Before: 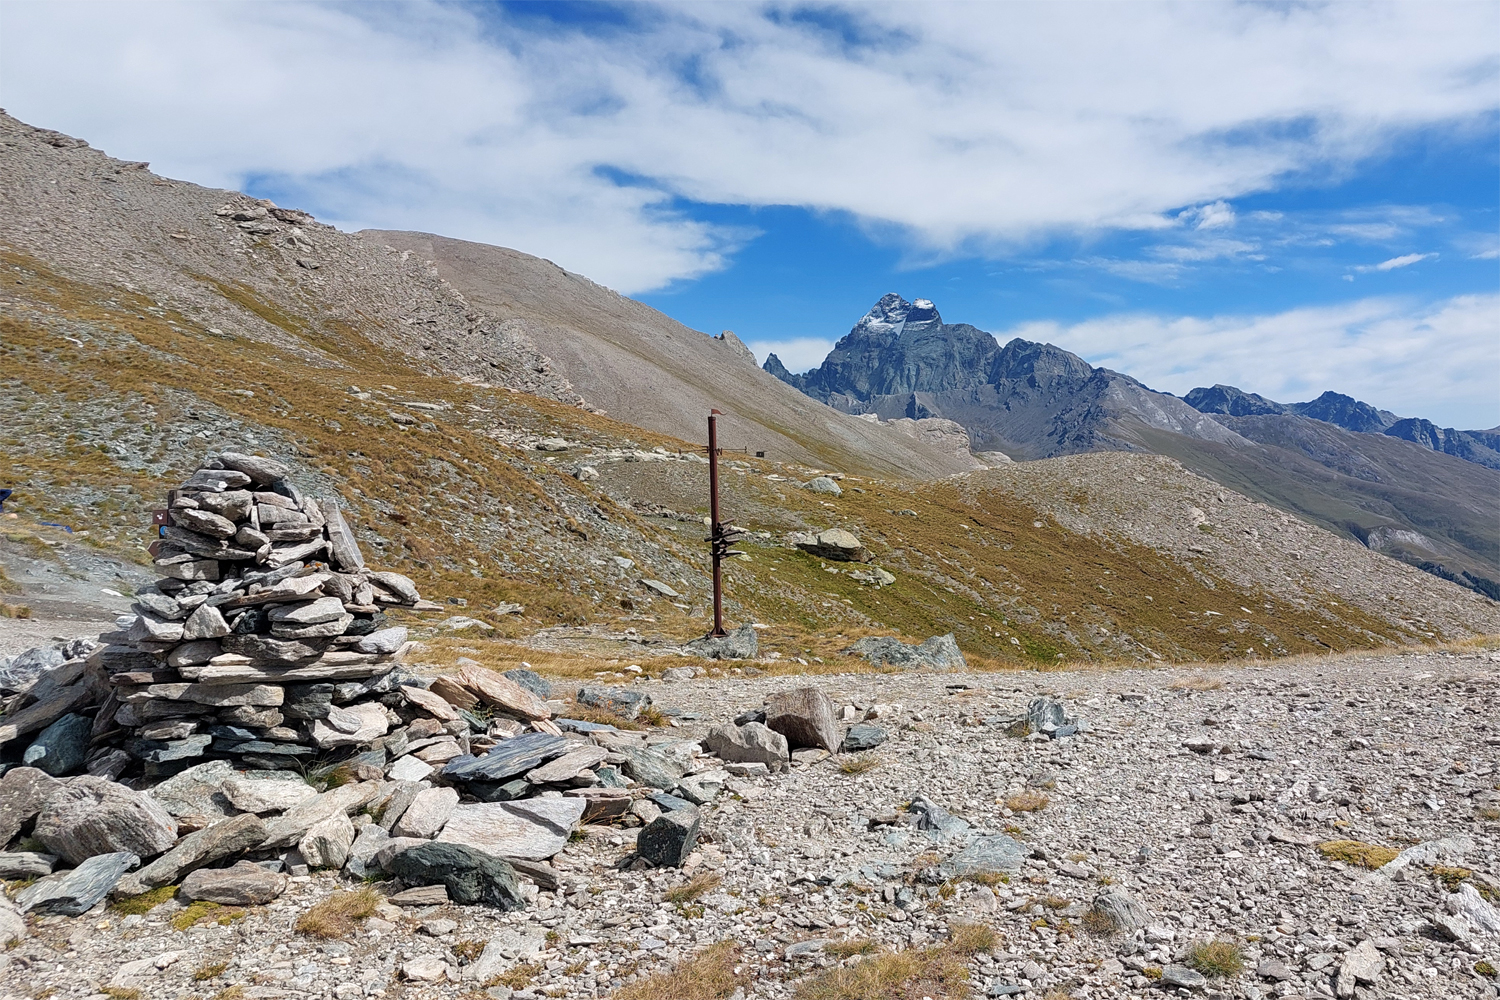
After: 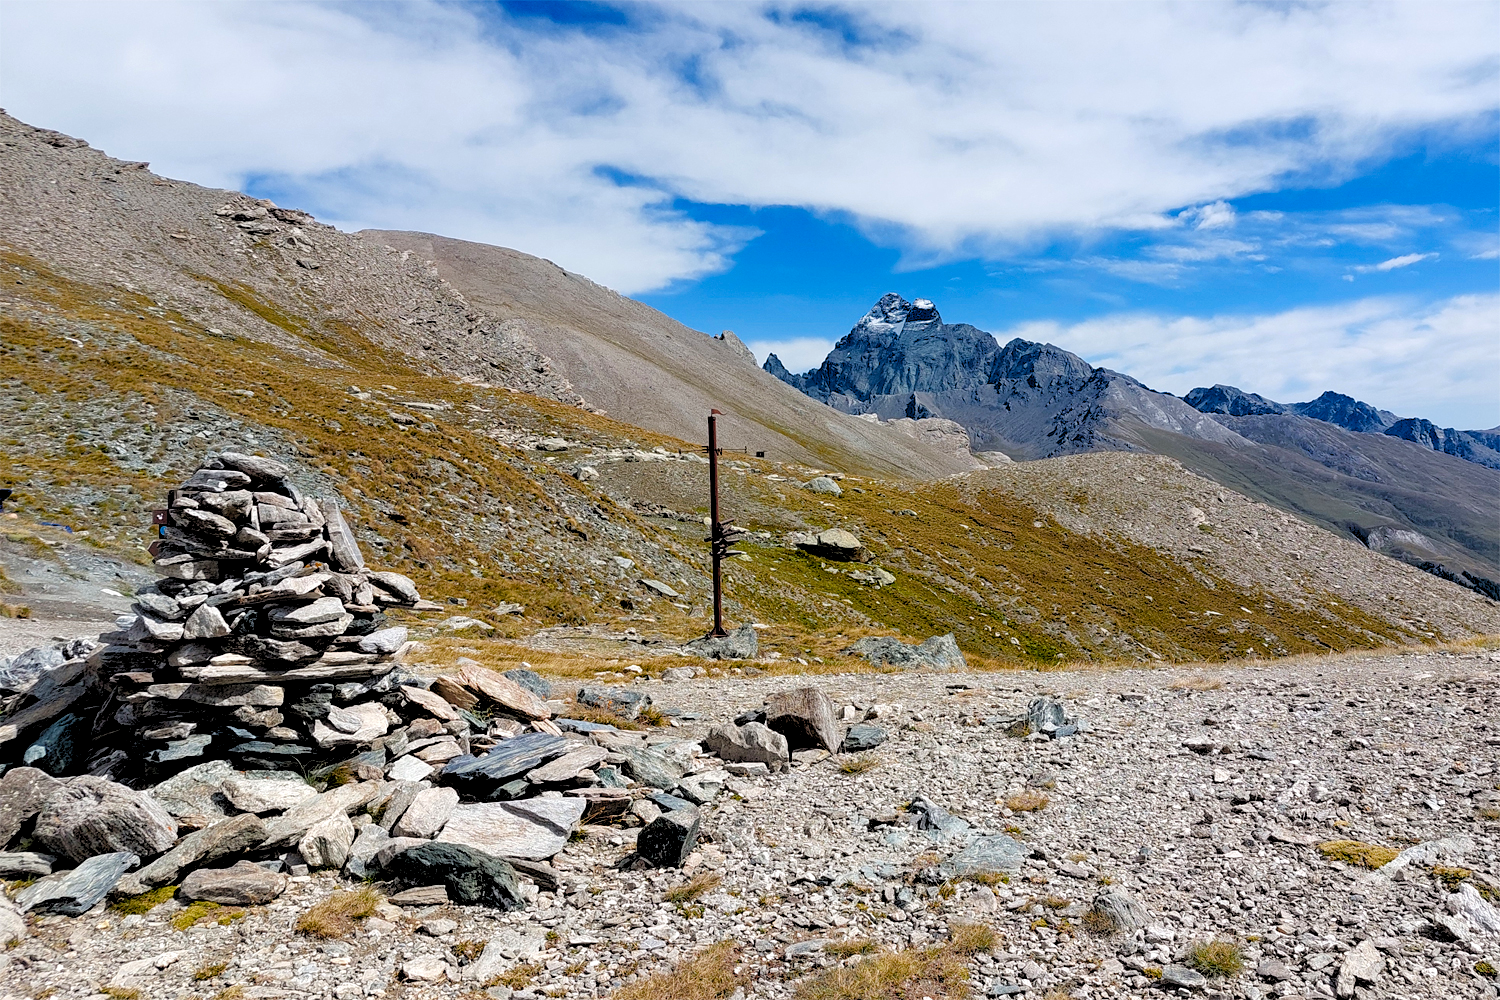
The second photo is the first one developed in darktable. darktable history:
color balance rgb: perceptual saturation grading › global saturation 35%, perceptual saturation grading › highlights -30%, perceptual saturation grading › shadows 35%, perceptual brilliance grading › global brilliance 3%, perceptual brilliance grading › highlights -3%, perceptual brilliance grading › shadows 3%
rgb levels: levels [[0.034, 0.472, 0.904], [0, 0.5, 1], [0, 0.5, 1]]
